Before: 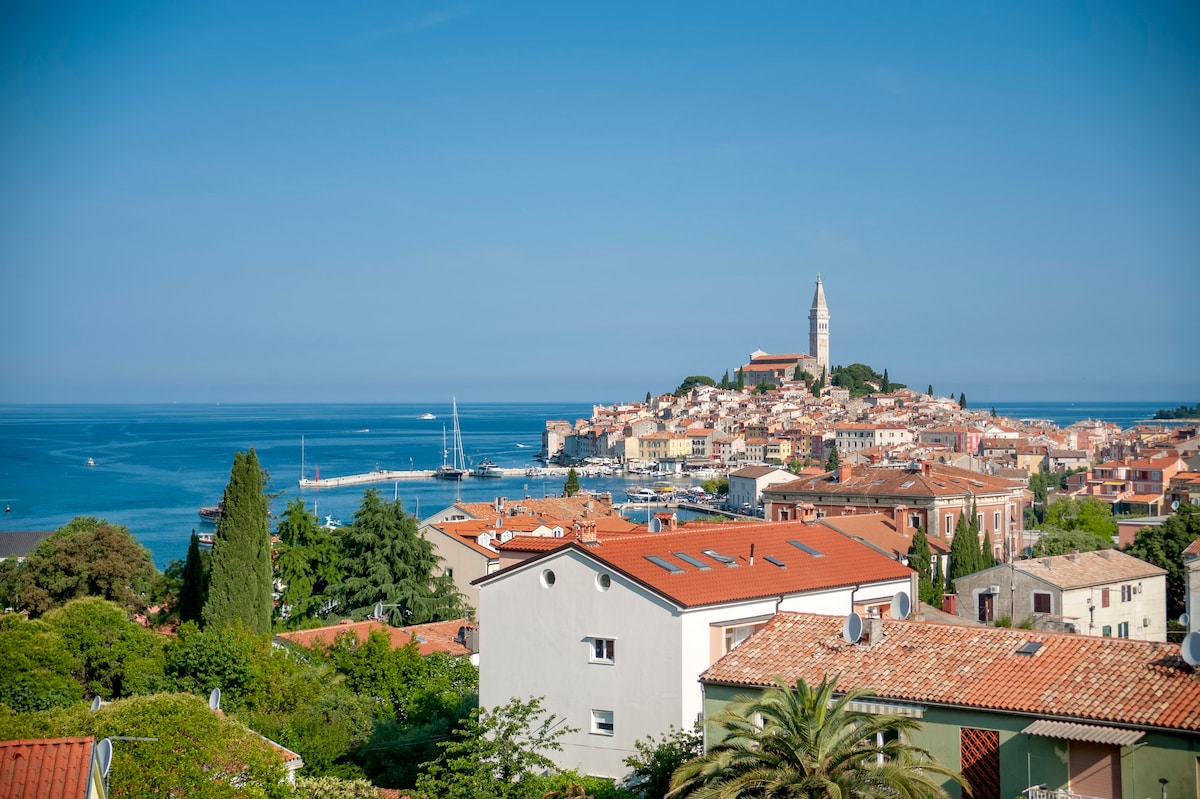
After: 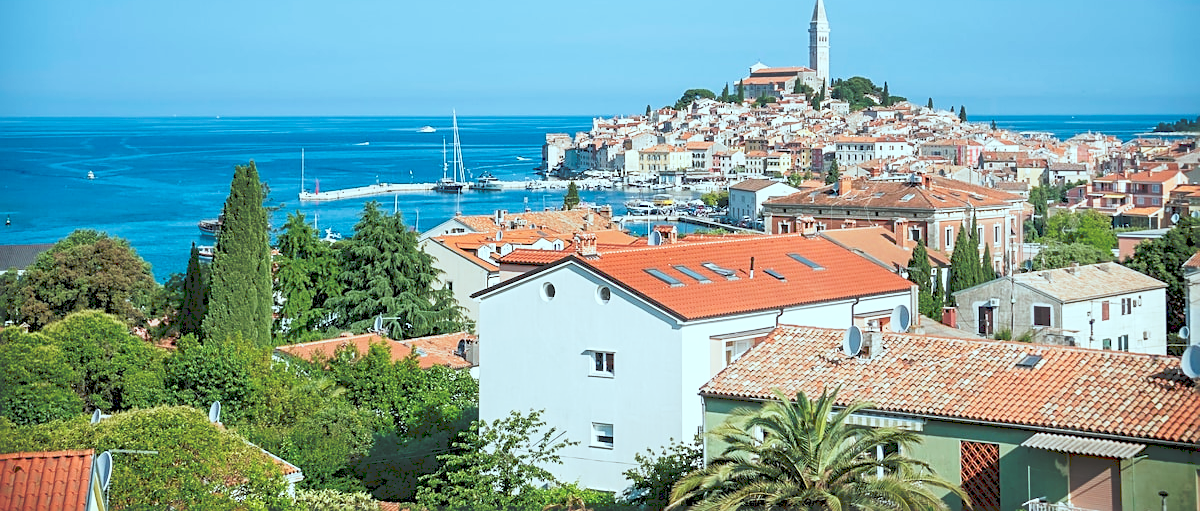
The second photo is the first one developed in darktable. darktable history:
sharpen: on, module defaults
crop and rotate: top 36.039%
color correction: highlights a* -10.25, highlights b* -9.69
tone curve: curves: ch0 [(0, 0) (0.003, 0.203) (0.011, 0.203) (0.025, 0.21) (0.044, 0.22) (0.069, 0.231) (0.1, 0.243) (0.136, 0.255) (0.177, 0.277) (0.224, 0.305) (0.277, 0.346) (0.335, 0.412) (0.399, 0.492) (0.468, 0.571) (0.543, 0.658) (0.623, 0.75) (0.709, 0.837) (0.801, 0.905) (0.898, 0.955) (1, 1)], preserve colors none
